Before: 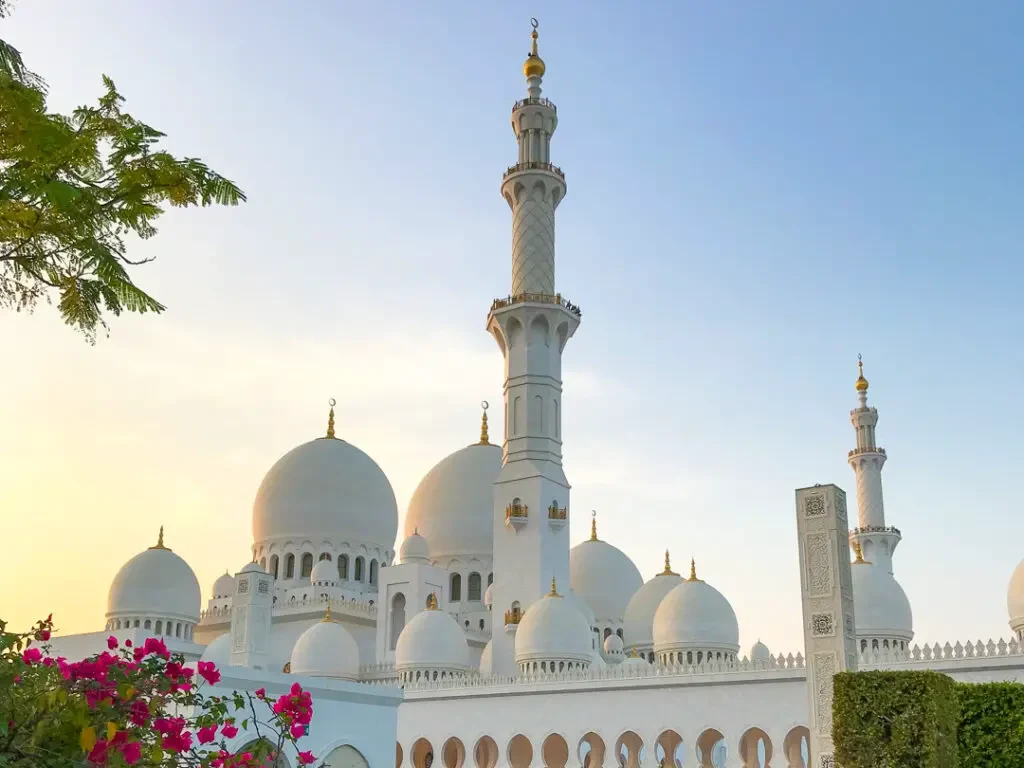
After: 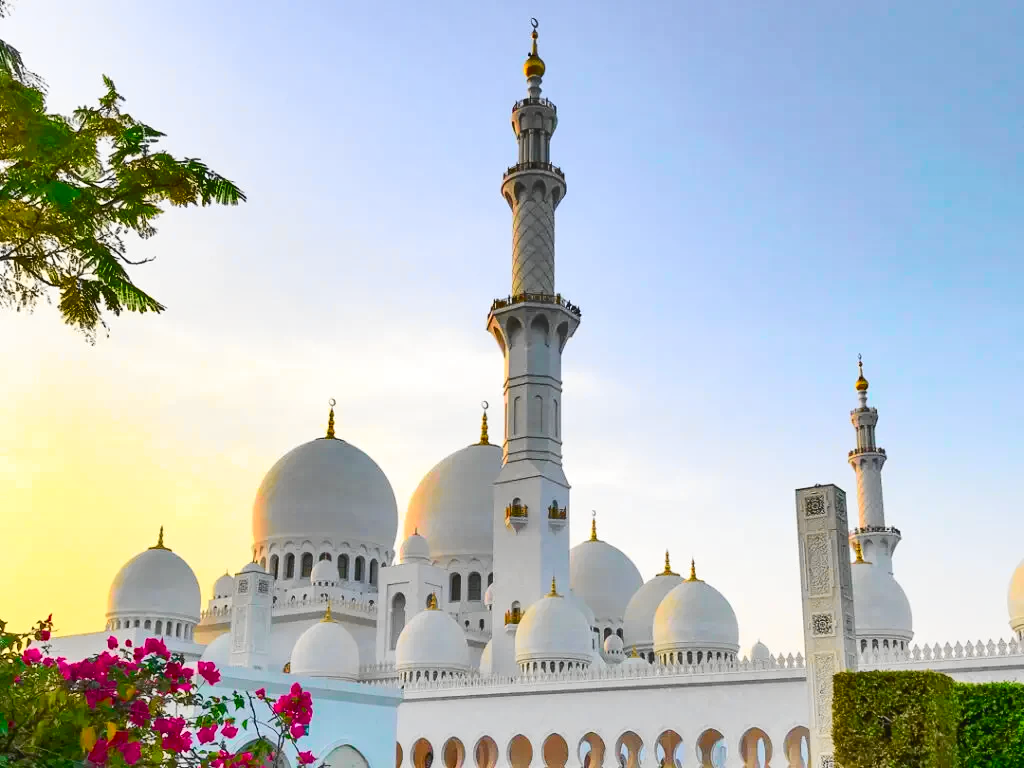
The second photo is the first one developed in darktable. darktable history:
tone curve: curves: ch0 [(0, 0.023) (0.103, 0.087) (0.295, 0.297) (0.445, 0.531) (0.553, 0.665) (0.735, 0.843) (0.994, 1)]; ch1 [(0, 0) (0.427, 0.346) (0.456, 0.426) (0.484, 0.494) (0.509, 0.505) (0.535, 0.56) (0.581, 0.632) (0.646, 0.715) (1, 1)]; ch2 [(0, 0) (0.369, 0.388) (0.449, 0.431) (0.501, 0.495) (0.533, 0.518) (0.572, 0.612) (0.677, 0.752) (1, 1)], color space Lab, independent channels, preserve colors none
shadows and highlights: low approximation 0.01, soften with gaussian
